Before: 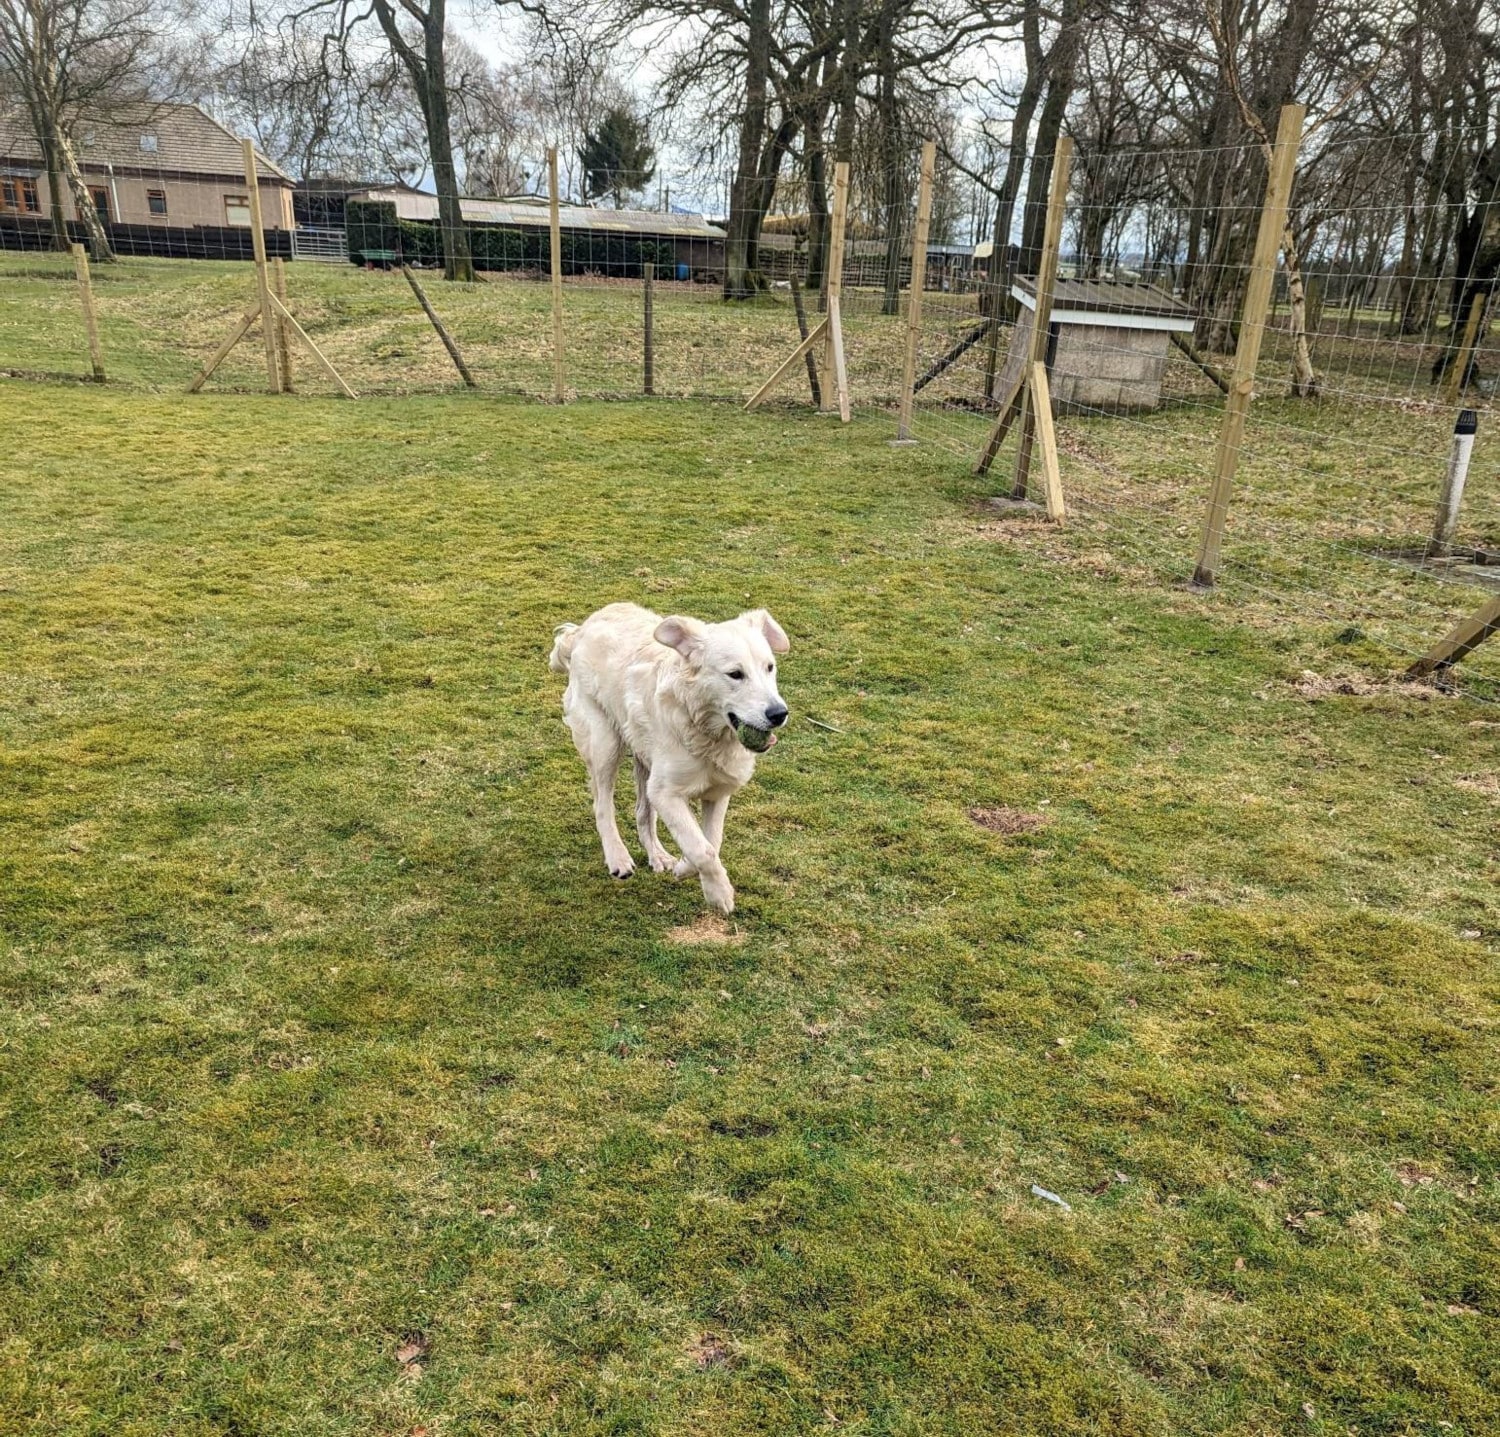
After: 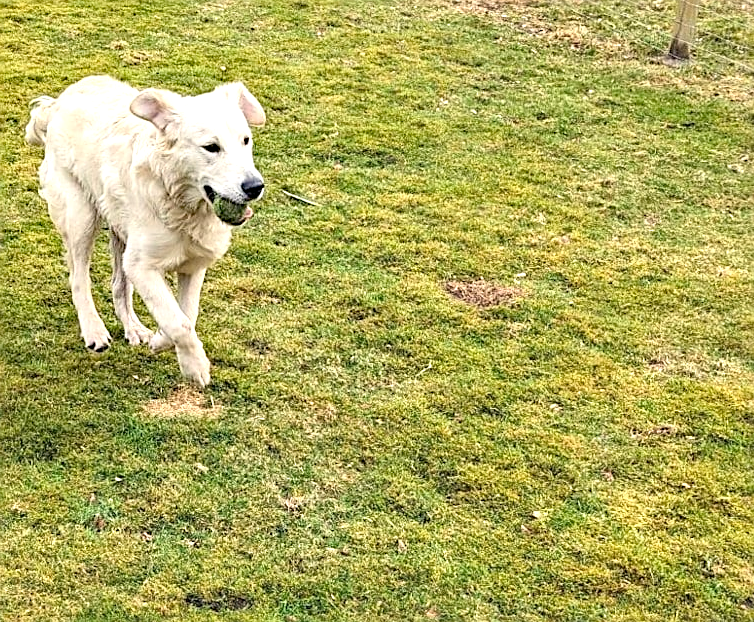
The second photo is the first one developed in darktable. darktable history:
sharpen: on, module defaults
base curve: curves: ch0 [(0, 0) (0.283, 0.295) (1, 1)], fusion 1, preserve colors none
crop: left 34.982%, top 36.692%, right 14.685%, bottom 19.955%
color correction: highlights a* 0.533, highlights b* 2.85, saturation 1.08
